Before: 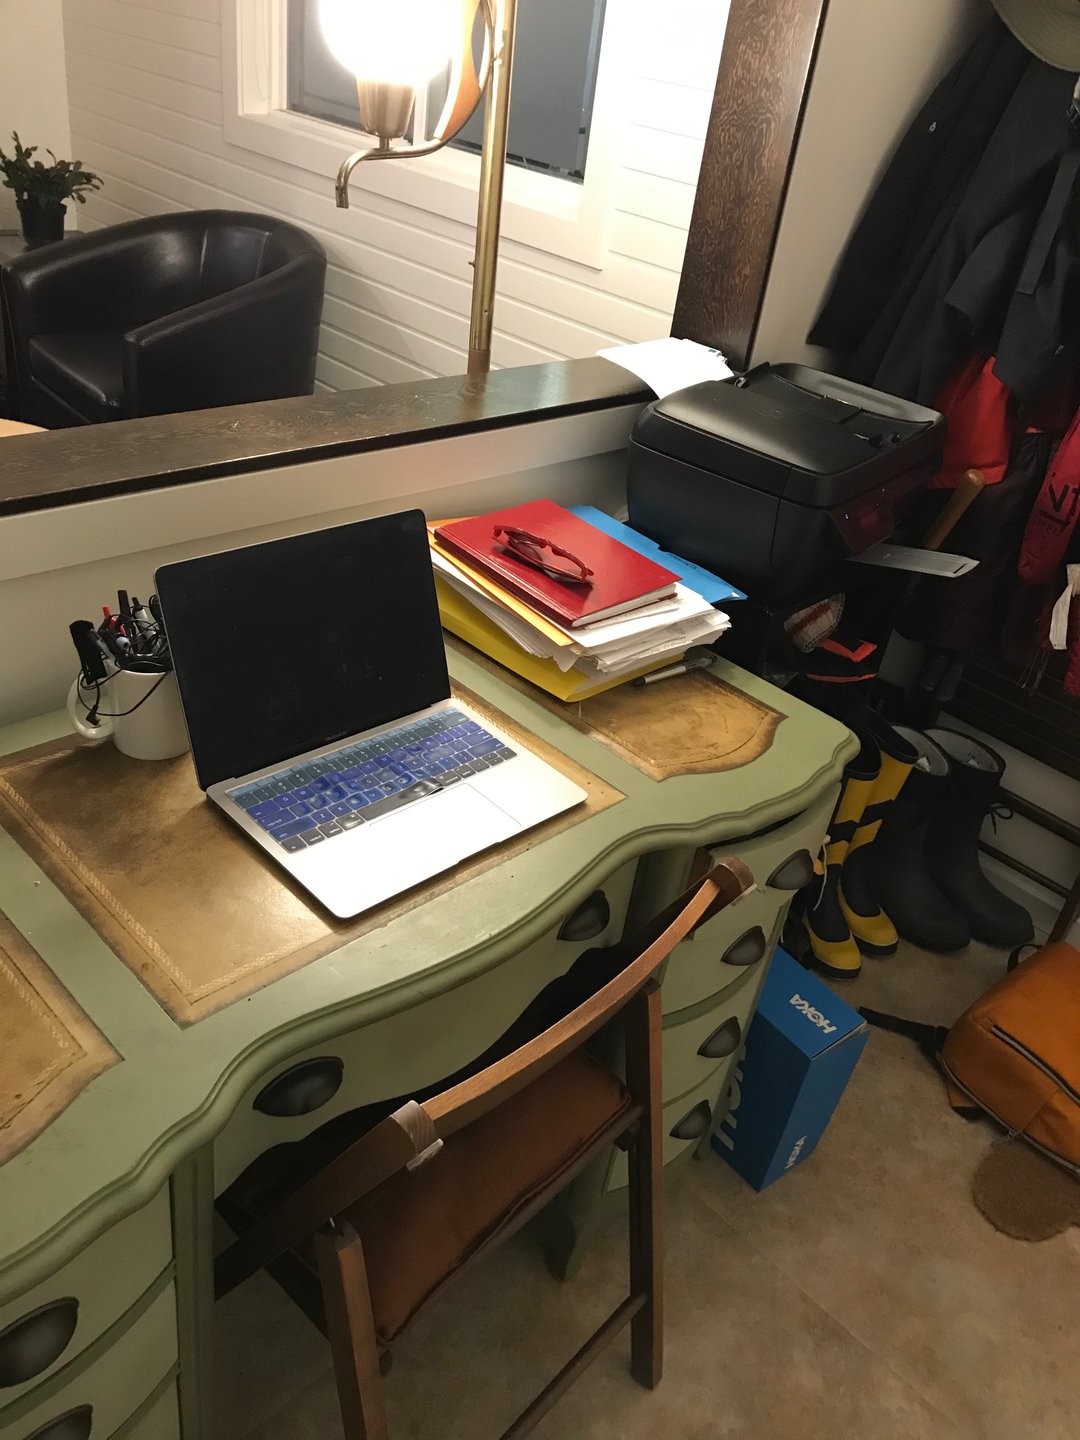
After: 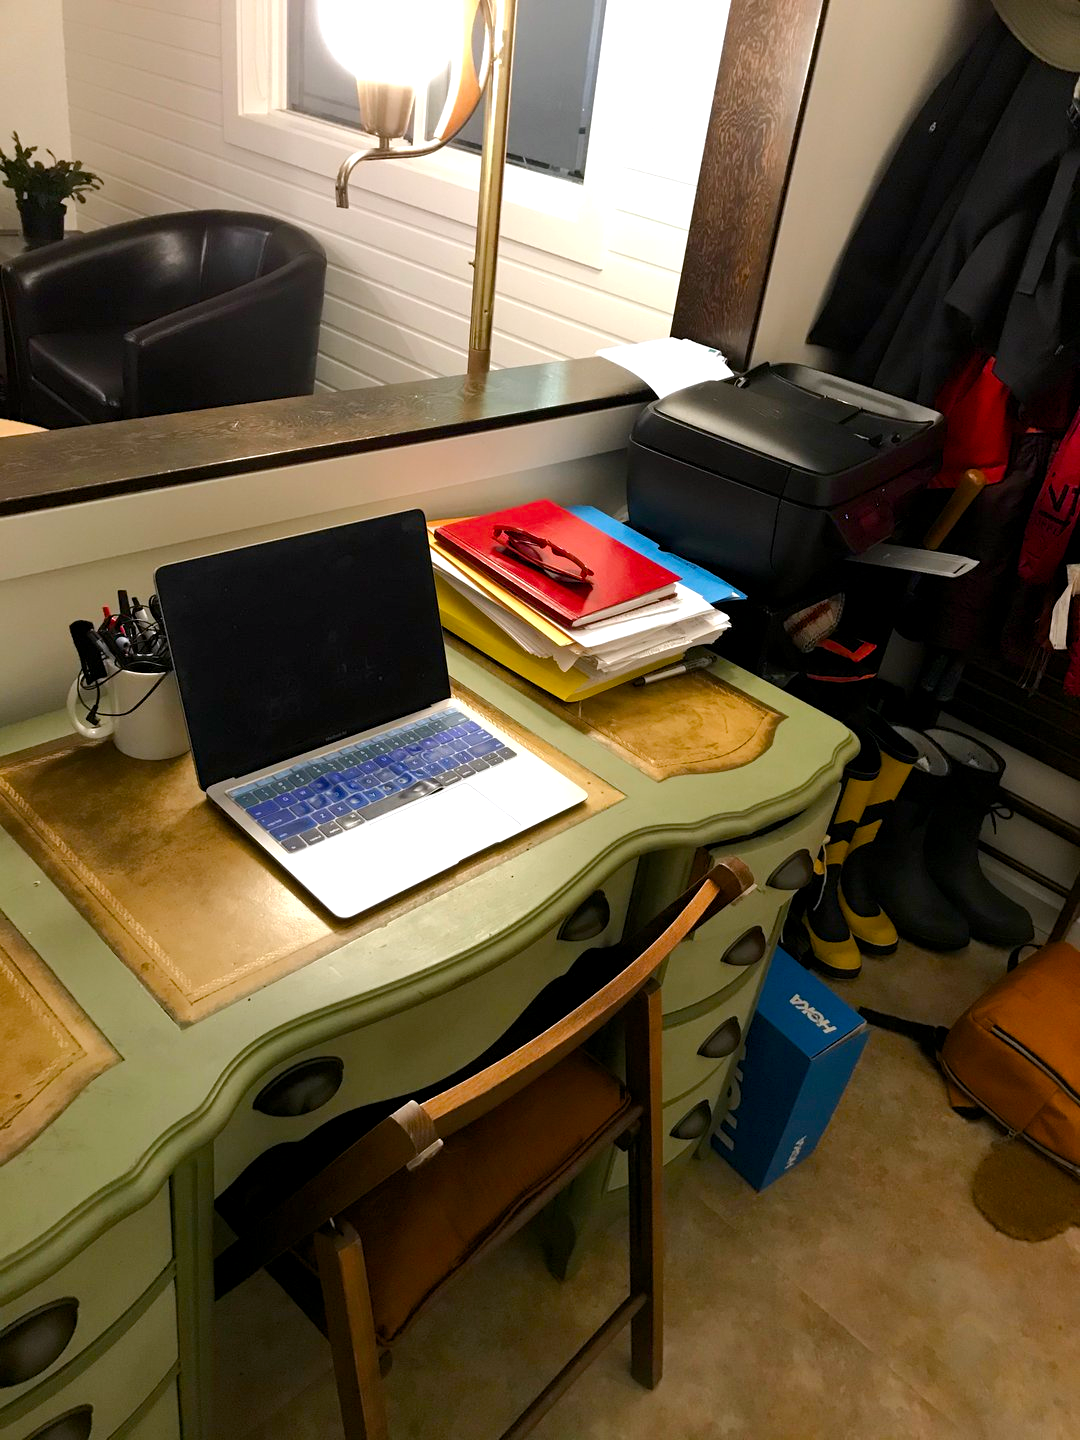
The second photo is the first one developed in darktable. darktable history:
white balance: red 1.004, blue 1.024
color balance rgb: global offset › luminance -0.51%, perceptual saturation grading › global saturation 27.53%, perceptual saturation grading › highlights -25%, perceptual saturation grading › shadows 25%, perceptual brilliance grading › highlights 6.62%, perceptual brilliance grading › mid-tones 17.07%, perceptual brilliance grading › shadows -5.23%
exposure: compensate highlight preservation false
